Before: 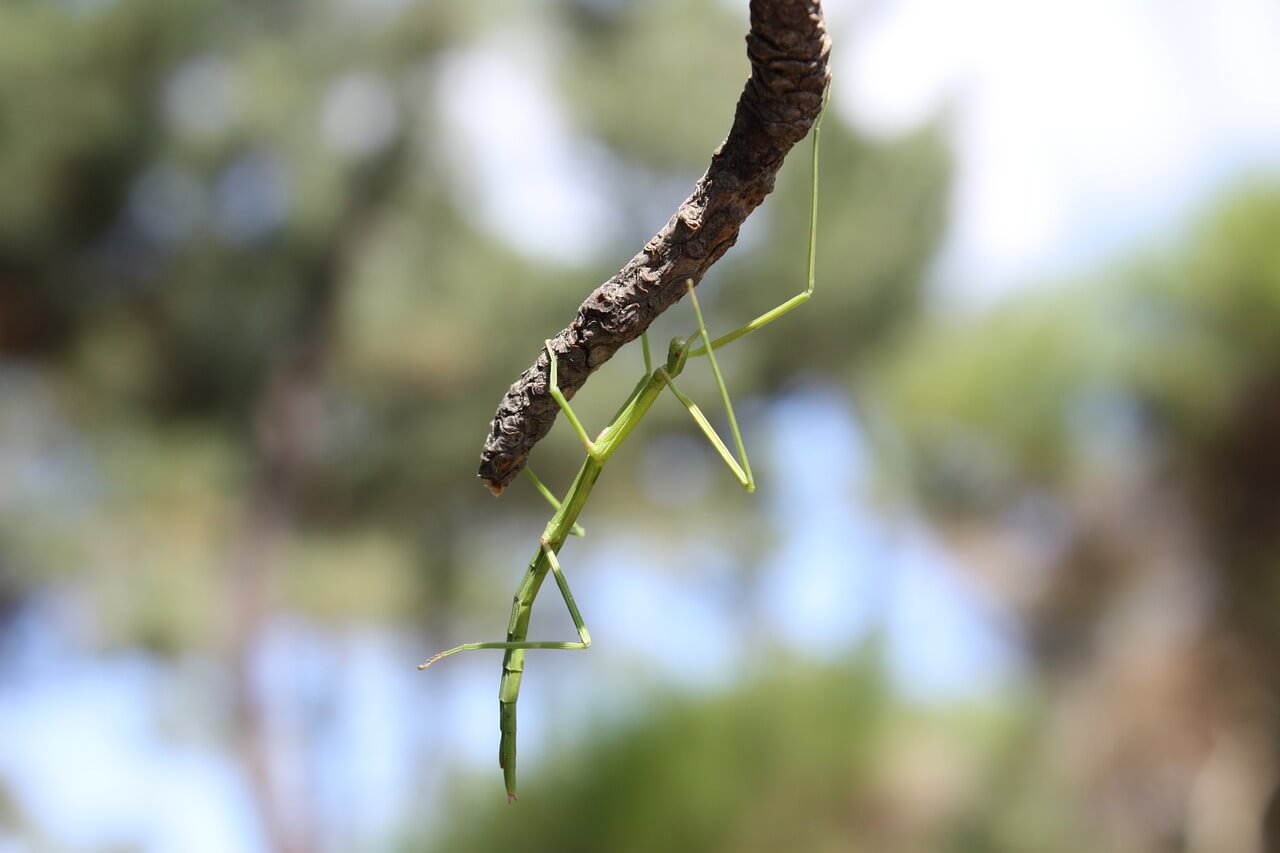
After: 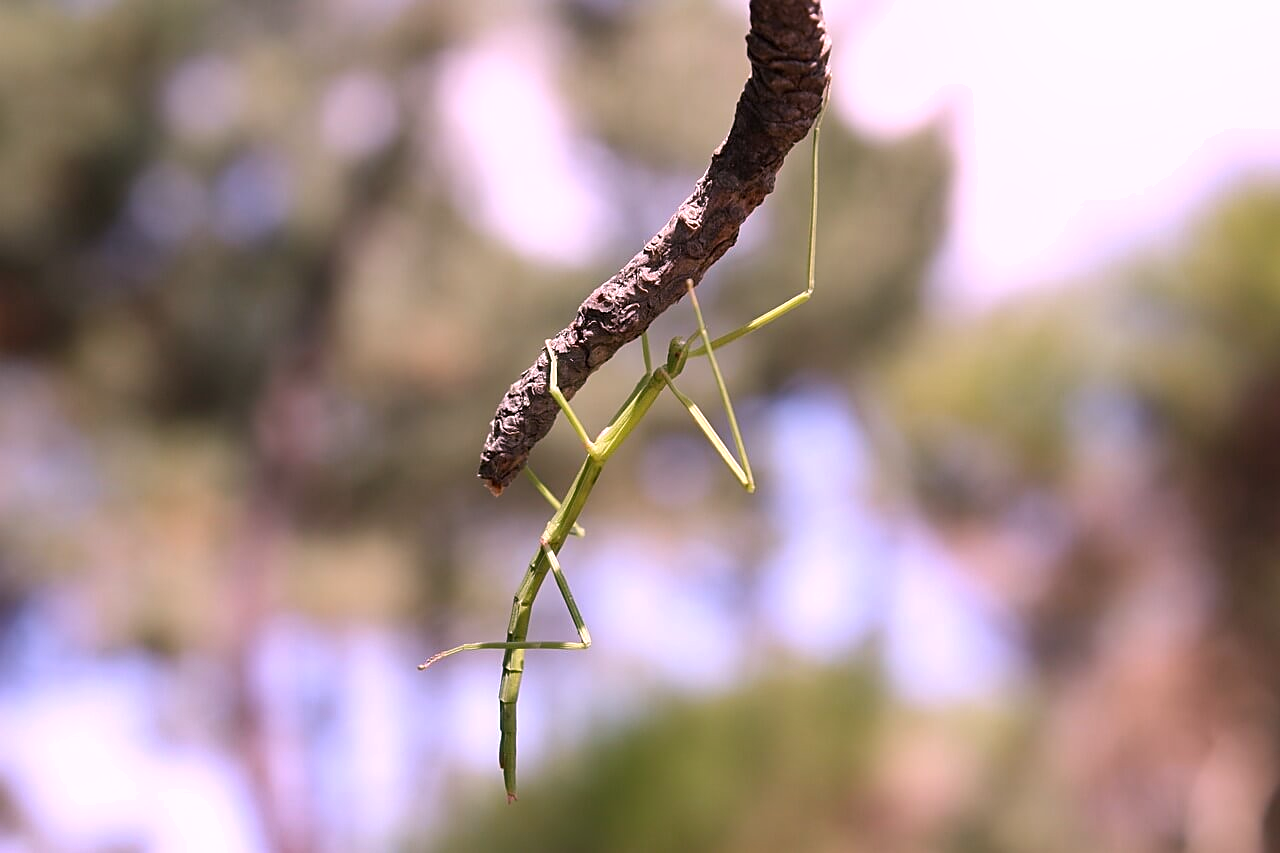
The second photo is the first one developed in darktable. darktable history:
shadows and highlights: white point adjustment 0.05, highlights color adjustment 55.9%, soften with gaussian
sharpen: on, module defaults
white balance: red 1.188, blue 1.11
bloom: size 3%, threshold 100%, strength 0%
